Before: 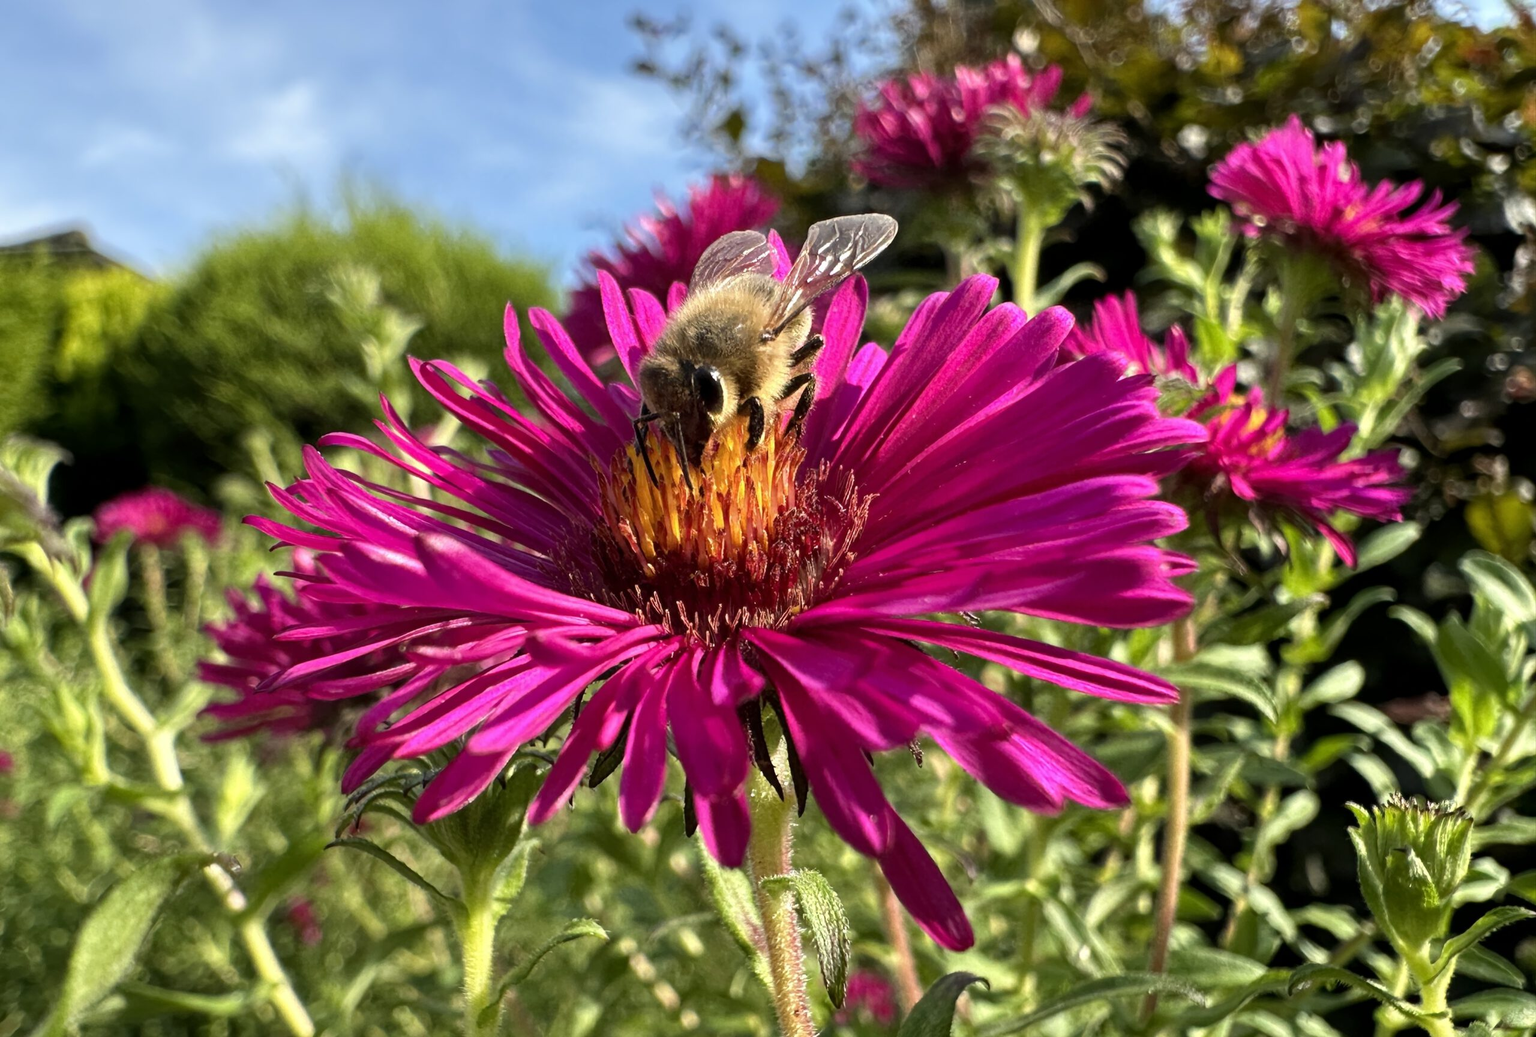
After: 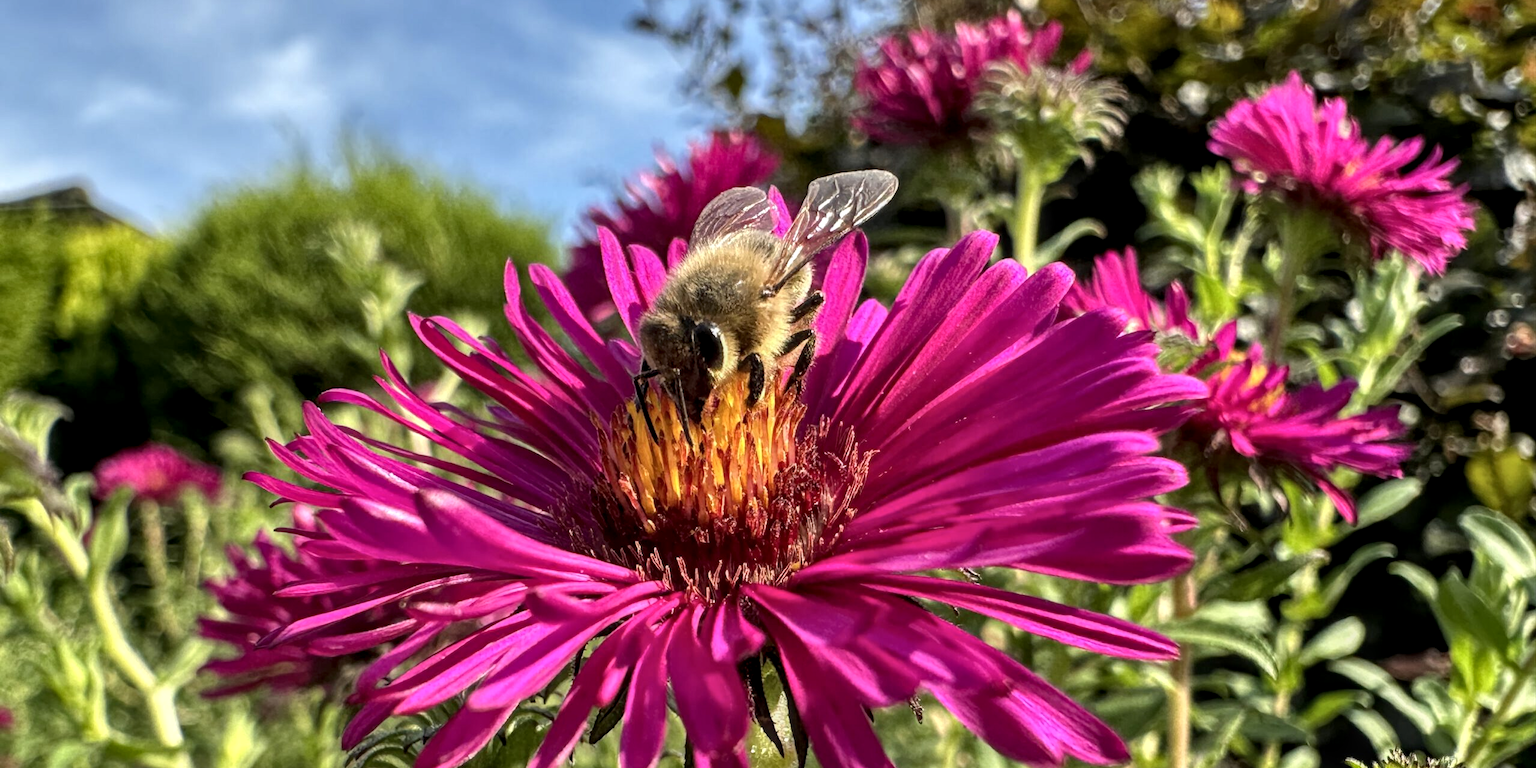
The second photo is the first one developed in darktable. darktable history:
shadows and highlights: soften with gaussian
crop: top 4.28%, bottom 21.639%
local contrast: detail 130%
